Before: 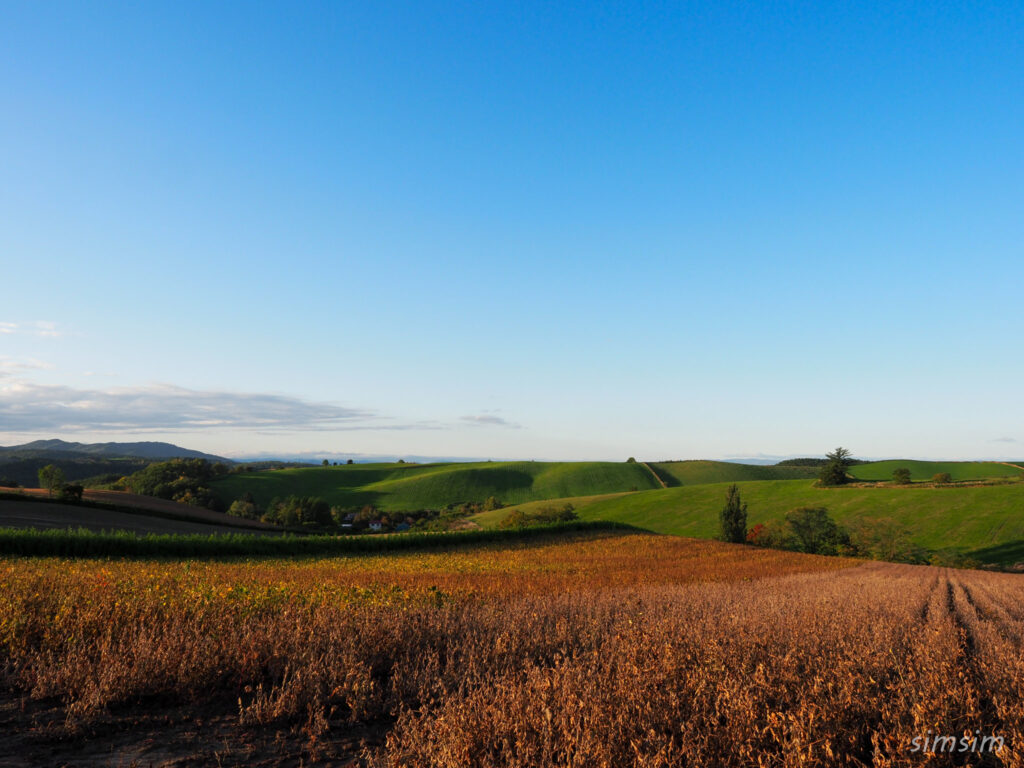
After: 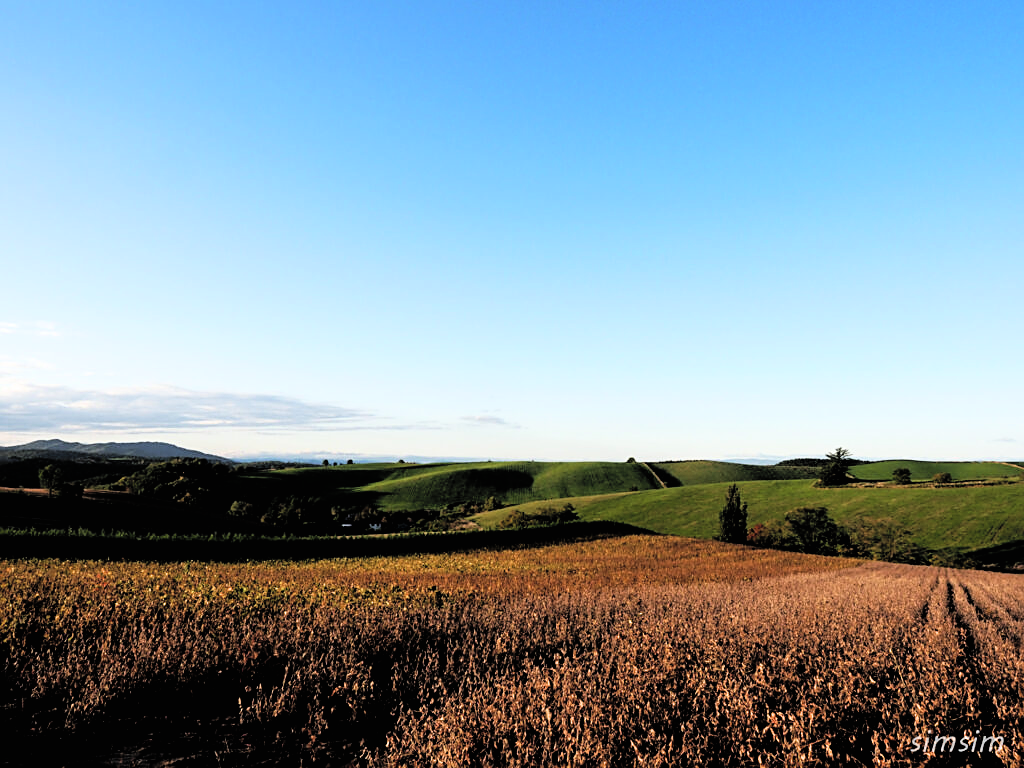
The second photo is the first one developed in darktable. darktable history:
velvia: strength 10.11%
sharpen: on, module defaults
contrast brightness saturation: brightness 0.15
filmic rgb: black relative exposure -3.52 EV, white relative exposure 2.25 EV, hardness 3.4, iterations of high-quality reconstruction 0
